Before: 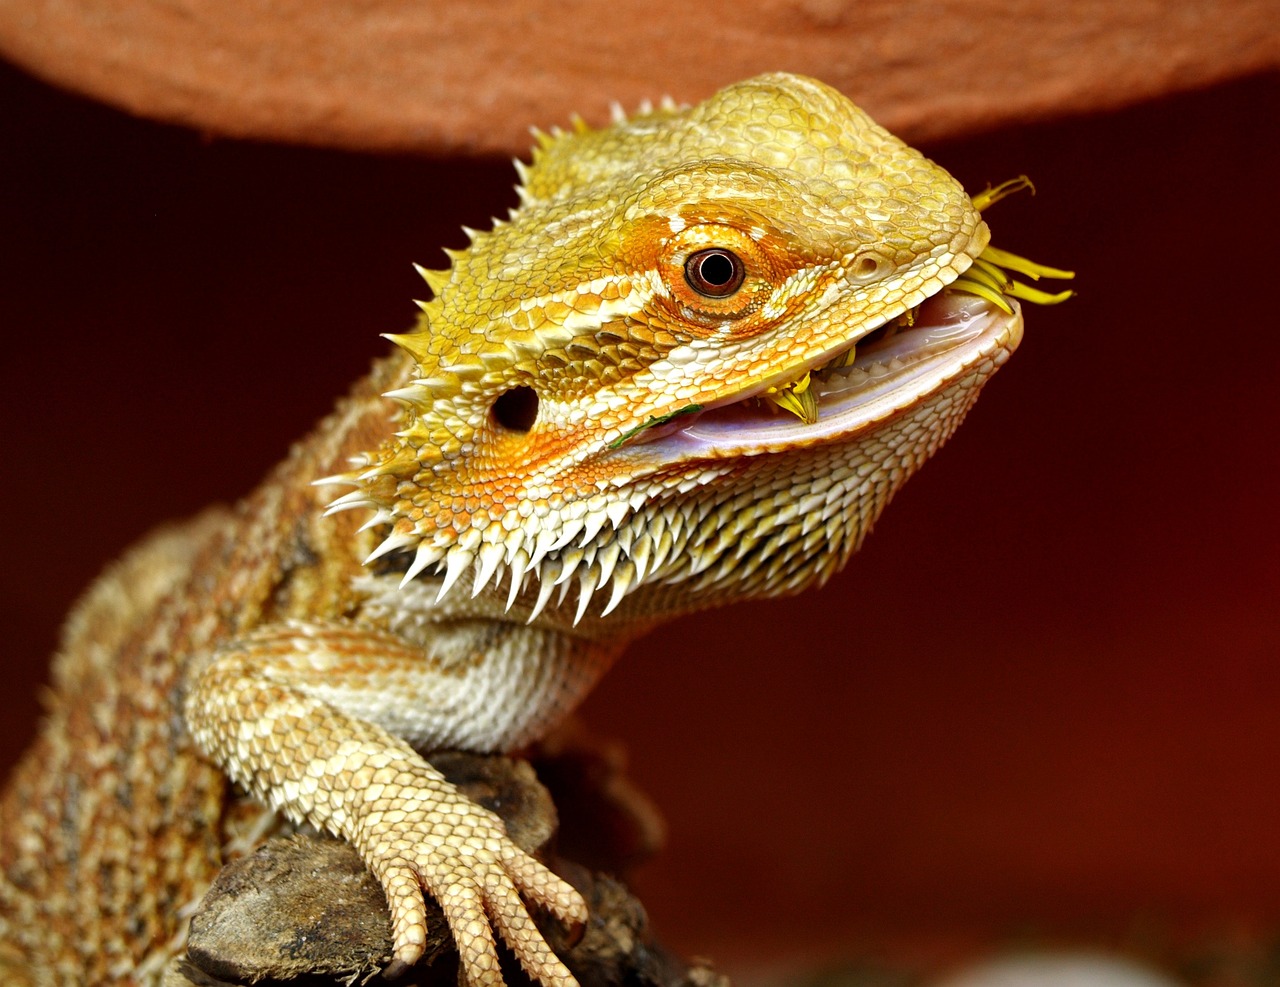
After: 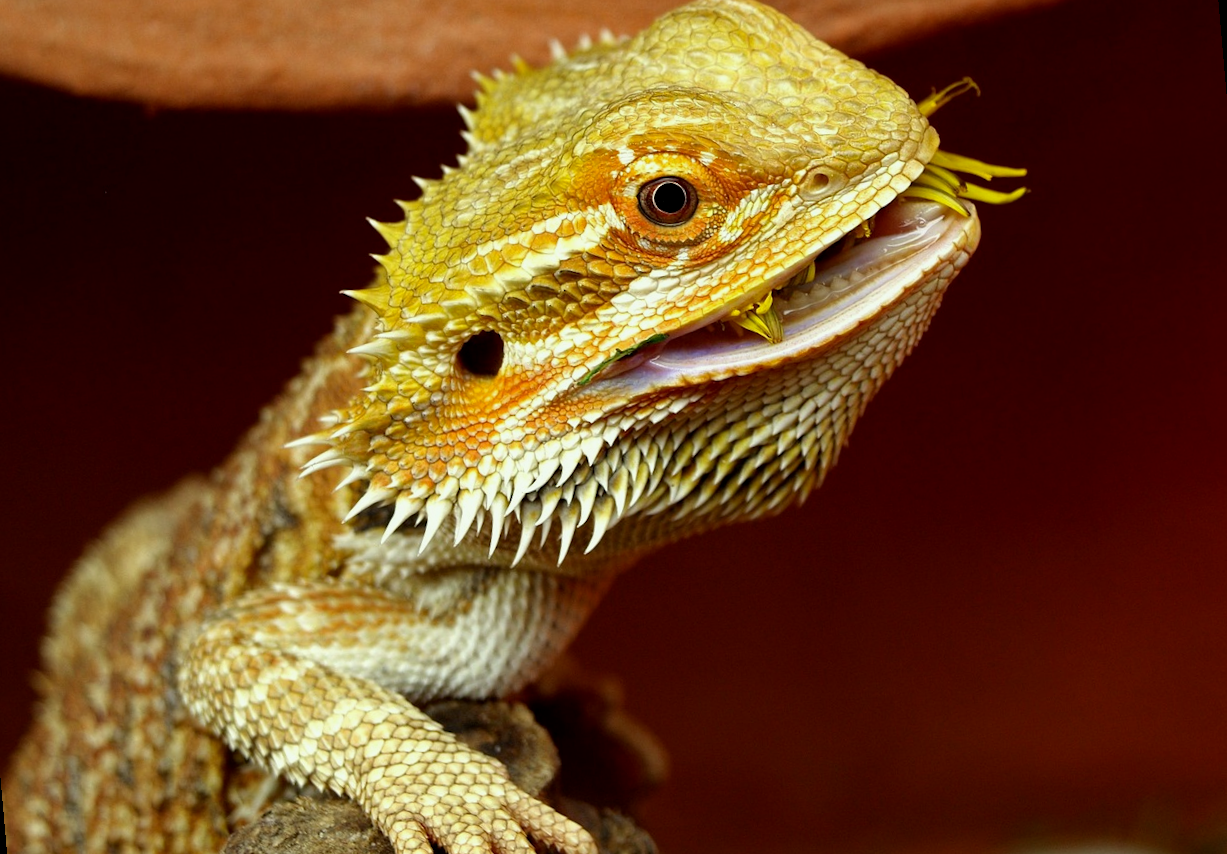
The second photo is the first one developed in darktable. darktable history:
rotate and perspective: rotation -5°, crop left 0.05, crop right 0.952, crop top 0.11, crop bottom 0.89
color correction: highlights a* -4.73, highlights b* 5.06, saturation 0.97
exposure: black level correction 0.002, exposure -0.1 EV, compensate highlight preservation false
